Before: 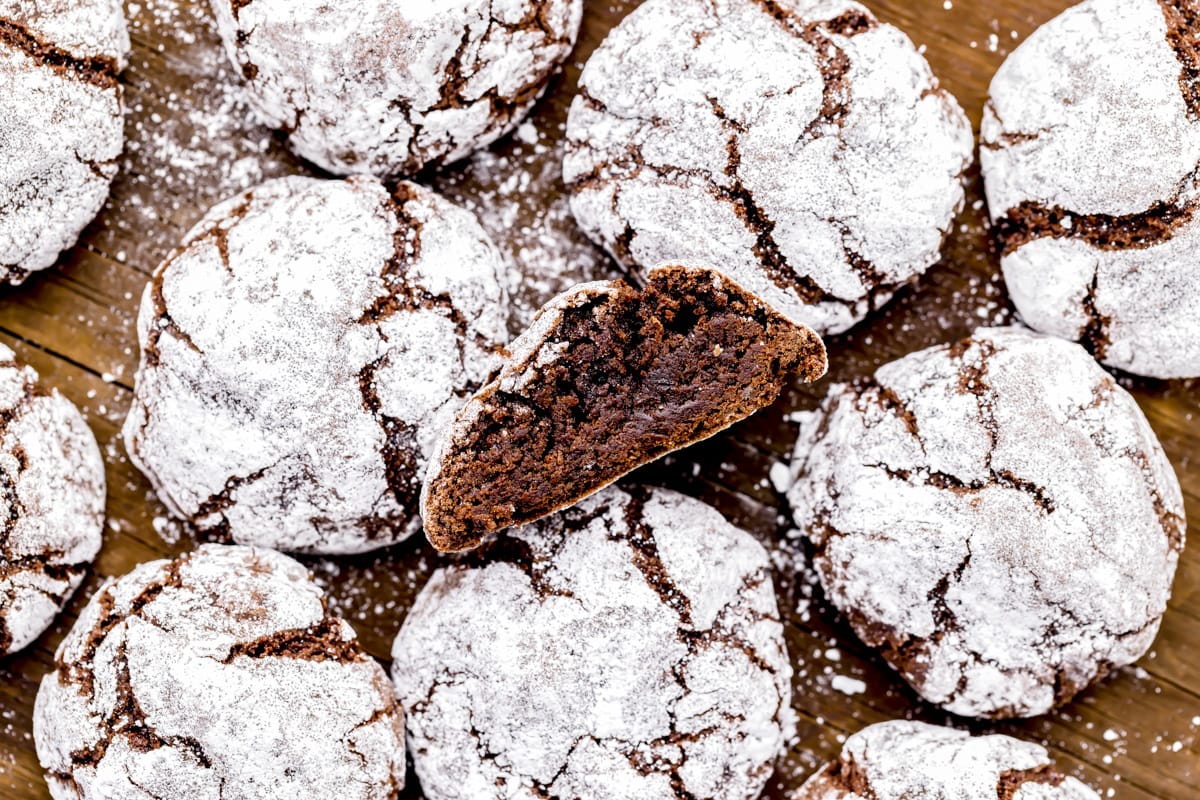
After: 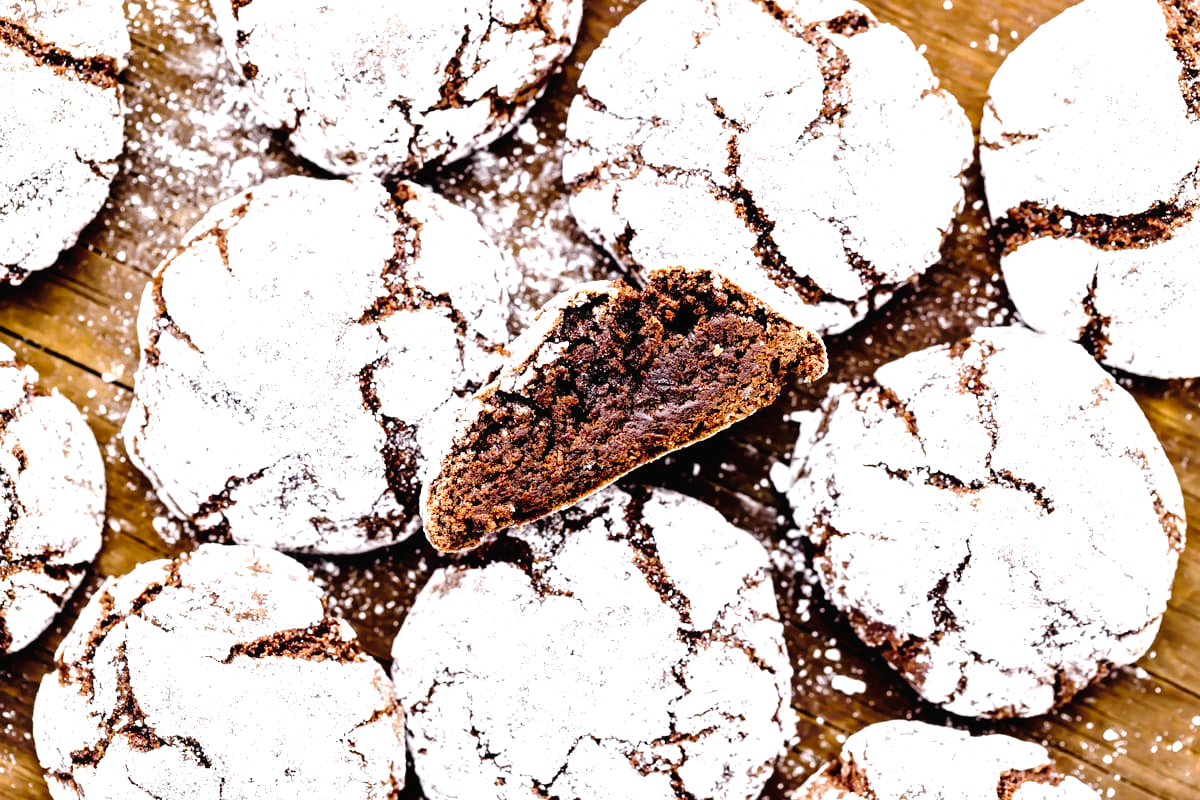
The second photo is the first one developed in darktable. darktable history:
shadows and highlights: radius 111.56, shadows 51.26, white point adjustment 9.02, highlights -5.22, soften with gaussian
levels: levels [0, 0.48, 0.961]
tone curve: curves: ch0 [(0, 0.013) (0.129, 0.1) (0.327, 0.382) (0.489, 0.573) (0.66, 0.748) (0.858, 0.926) (1, 0.977)]; ch1 [(0, 0) (0.353, 0.344) (0.45, 0.46) (0.498, 0.498) (0.521, 0.512) (0.563, 0.559) (0.592, 0.578) (0.647, 0.657) (1, 1)]; ch2 [(0, 0) (0.333, 0.346) (0.375, 0.375) (0.424, 0.43) (0.476, 0.492) (0.502, 0.502) (0.524, 0.531) (0.579, 0.61) (0.612, 0.644) (0.66, 0.715) (1, 1)], preserve colors none
